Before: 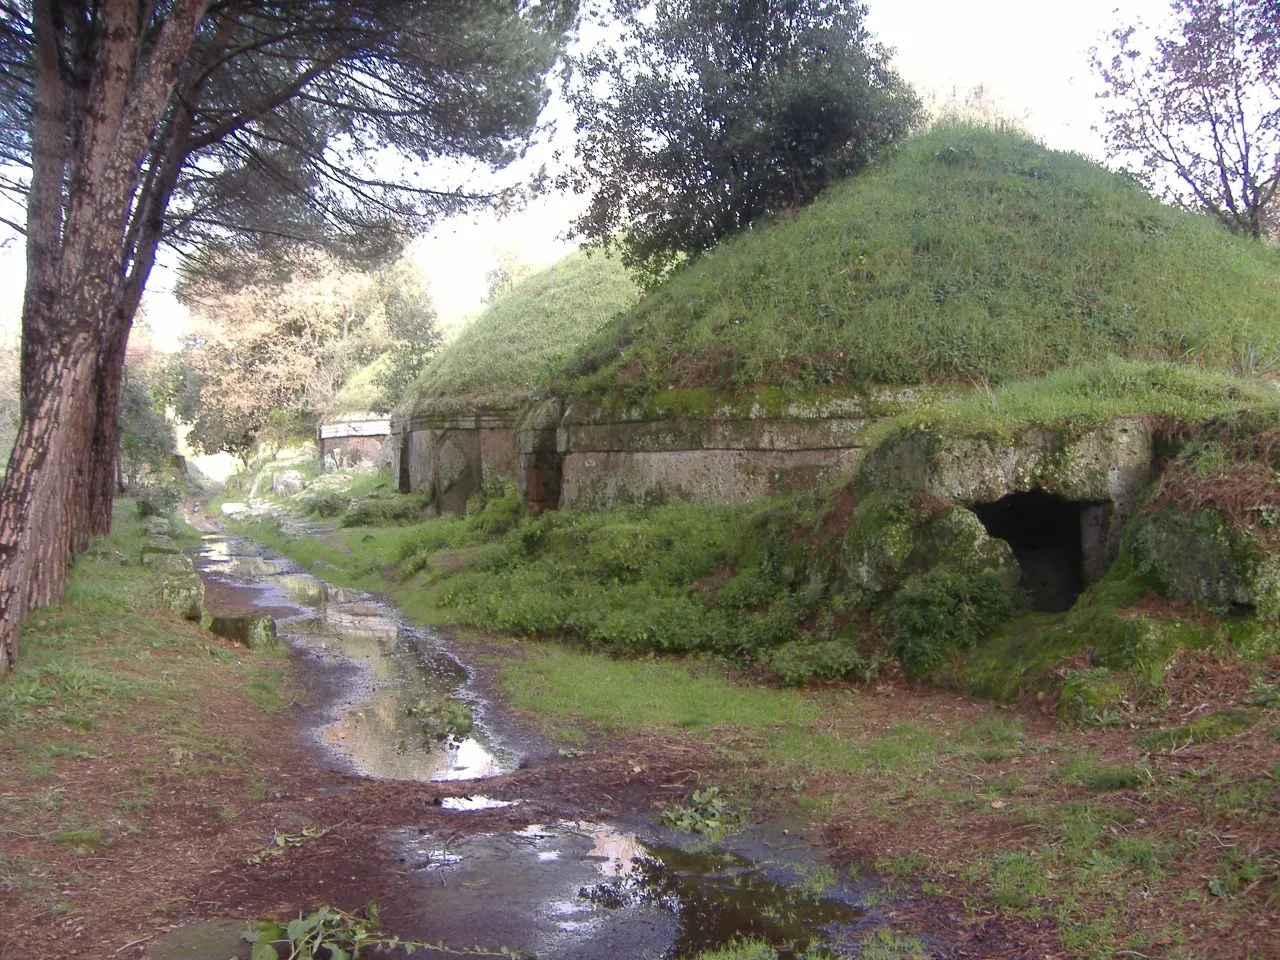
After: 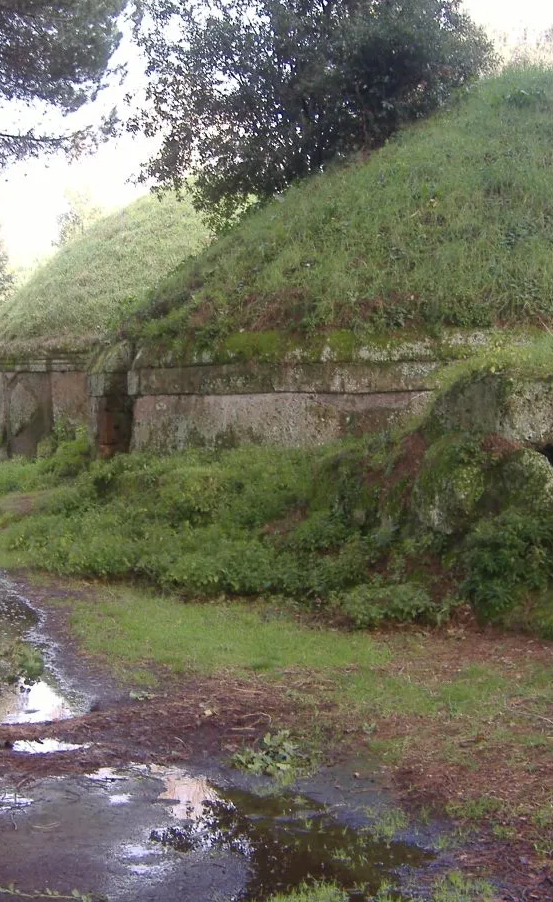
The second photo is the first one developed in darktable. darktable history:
crop: left 33.565%, top 5.974%, right 23.157%
